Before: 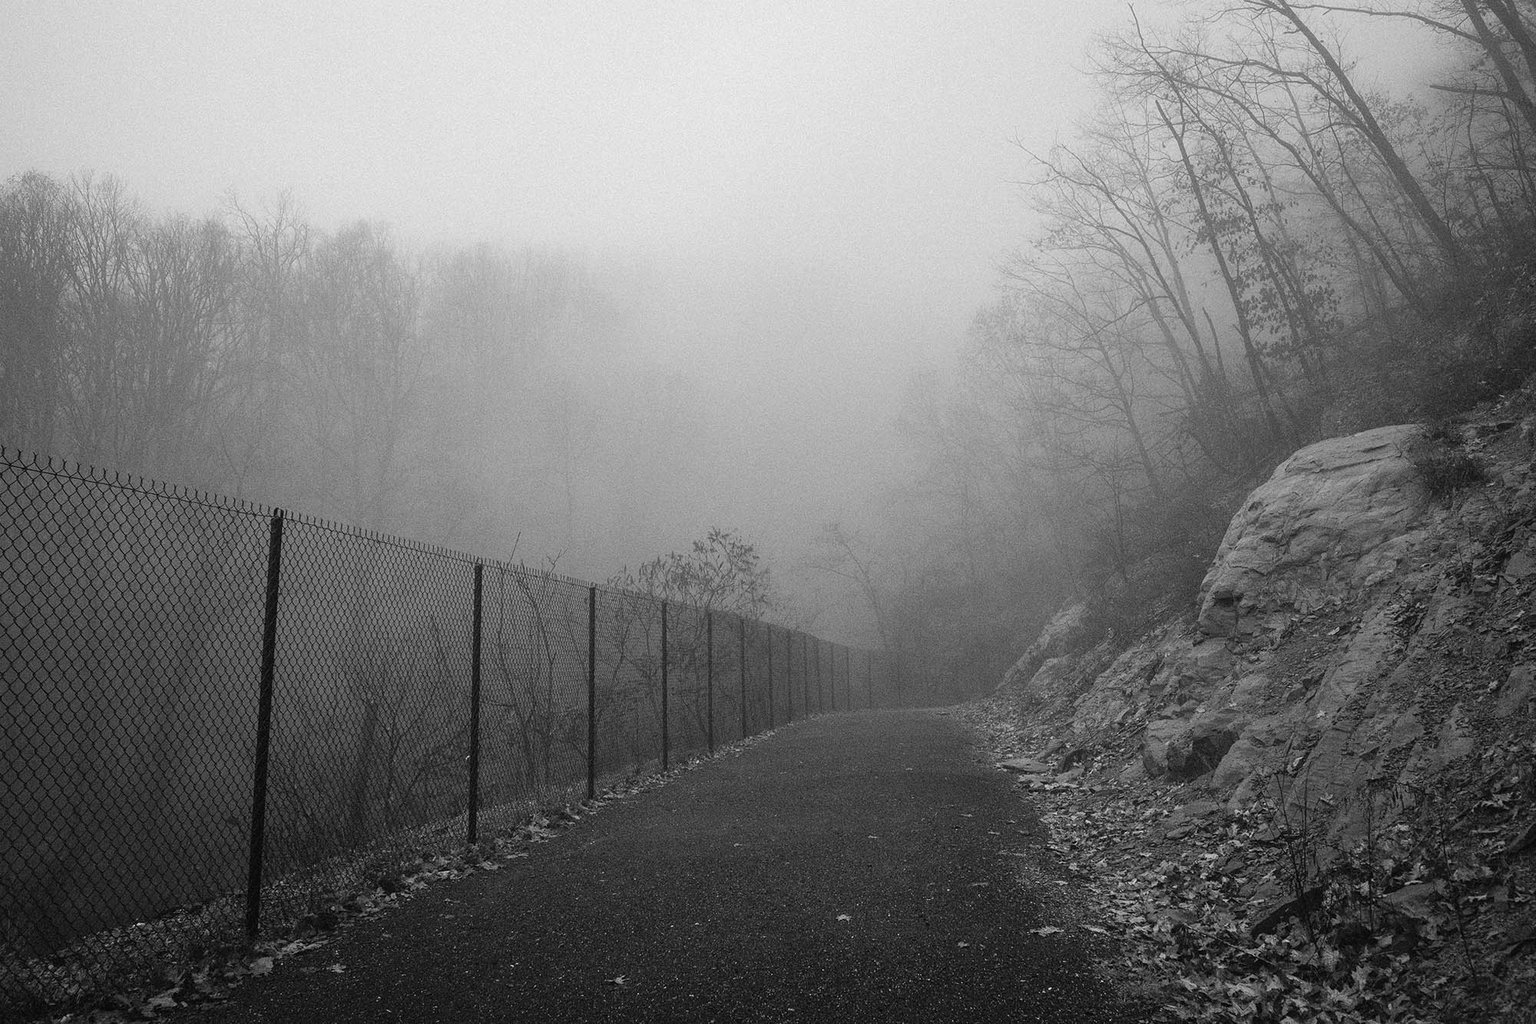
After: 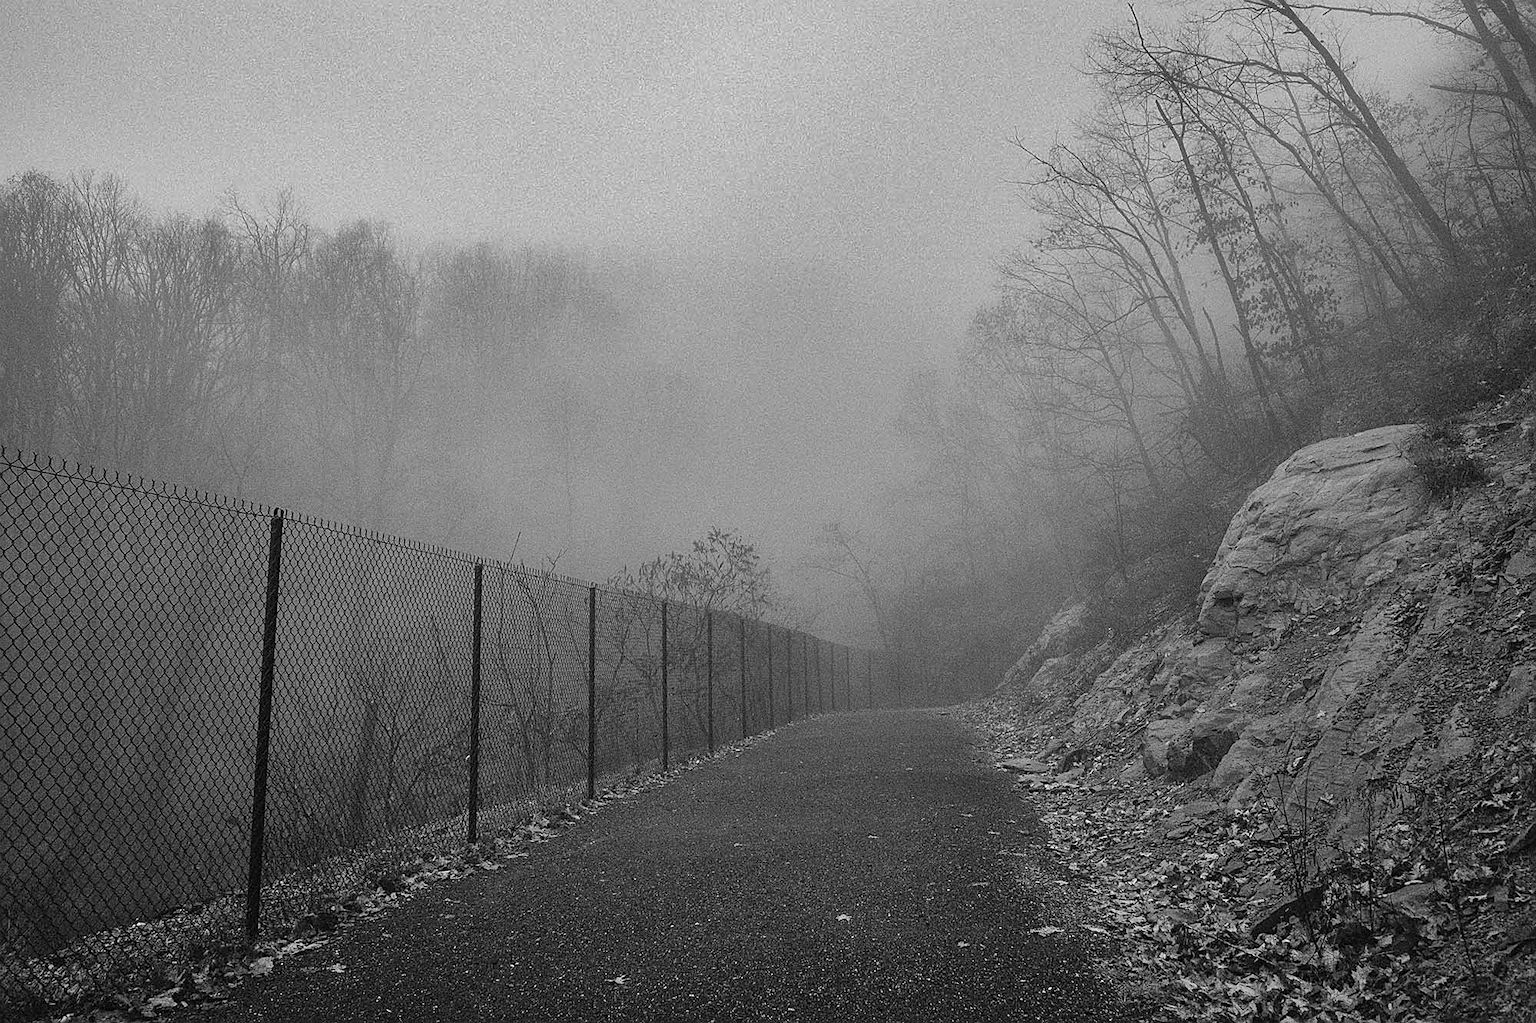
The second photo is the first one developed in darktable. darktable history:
sharpen: on, module defaults
shadows and highlights: radius 108.52, shadows 44.07, highlights -67.8, low approximation 0.01, soften with gaussian
